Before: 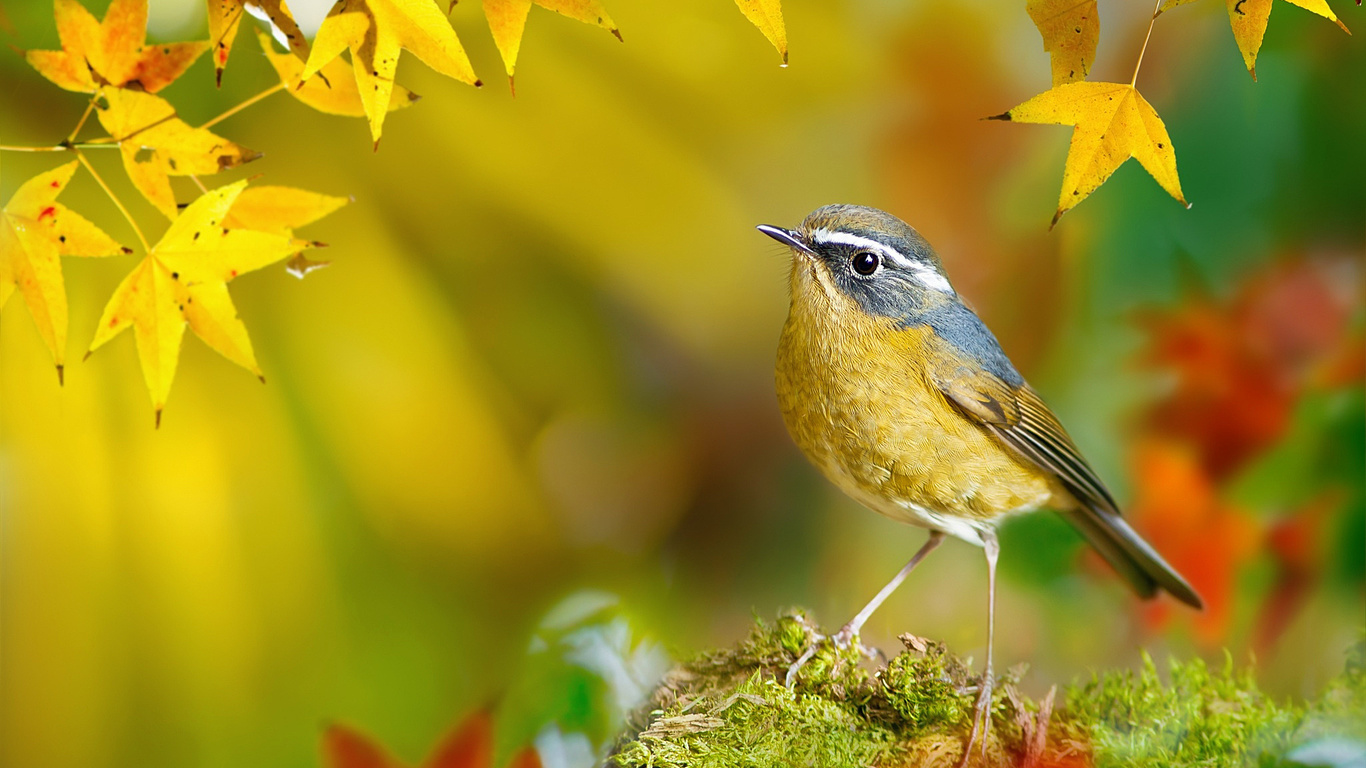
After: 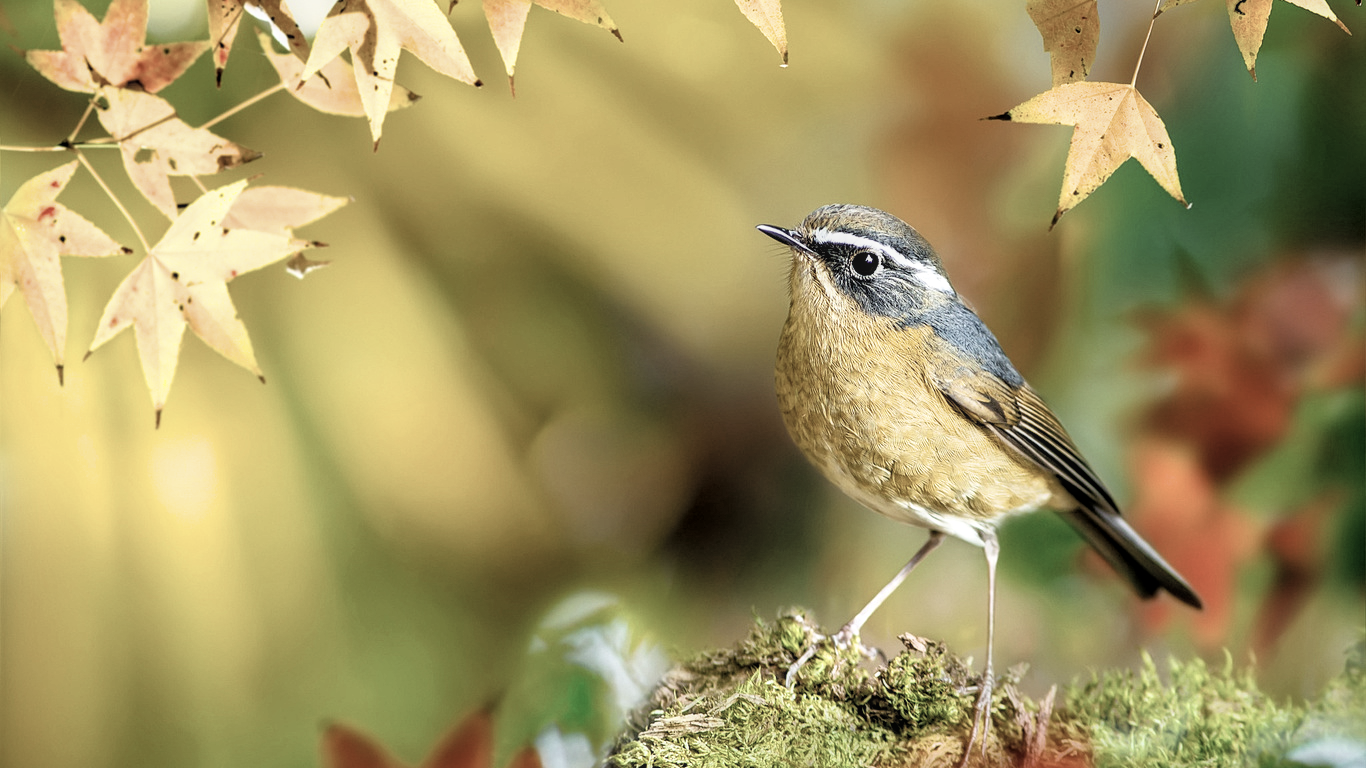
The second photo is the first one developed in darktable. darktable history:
contrast brightness saturation: contrast -0.047, saturation -0.402
filmic rgb: black relative exposure -3.66 EV, white relative exposure 2.44 EV, hardness 3.29
local contrast: on, module defaults
